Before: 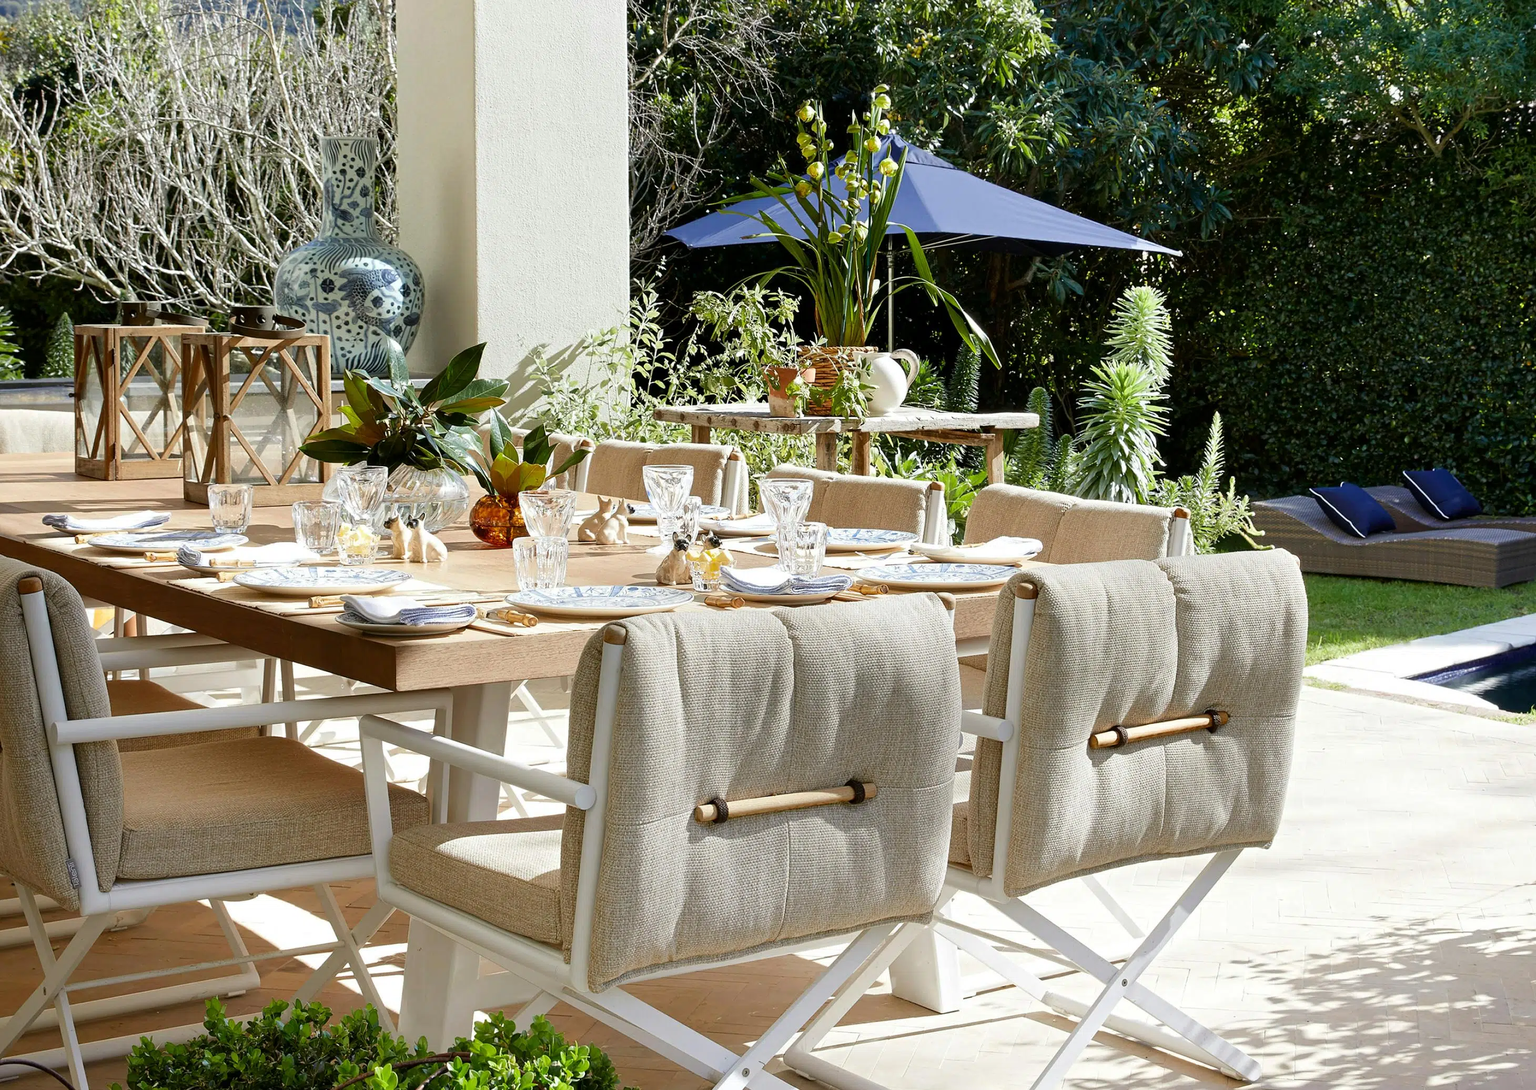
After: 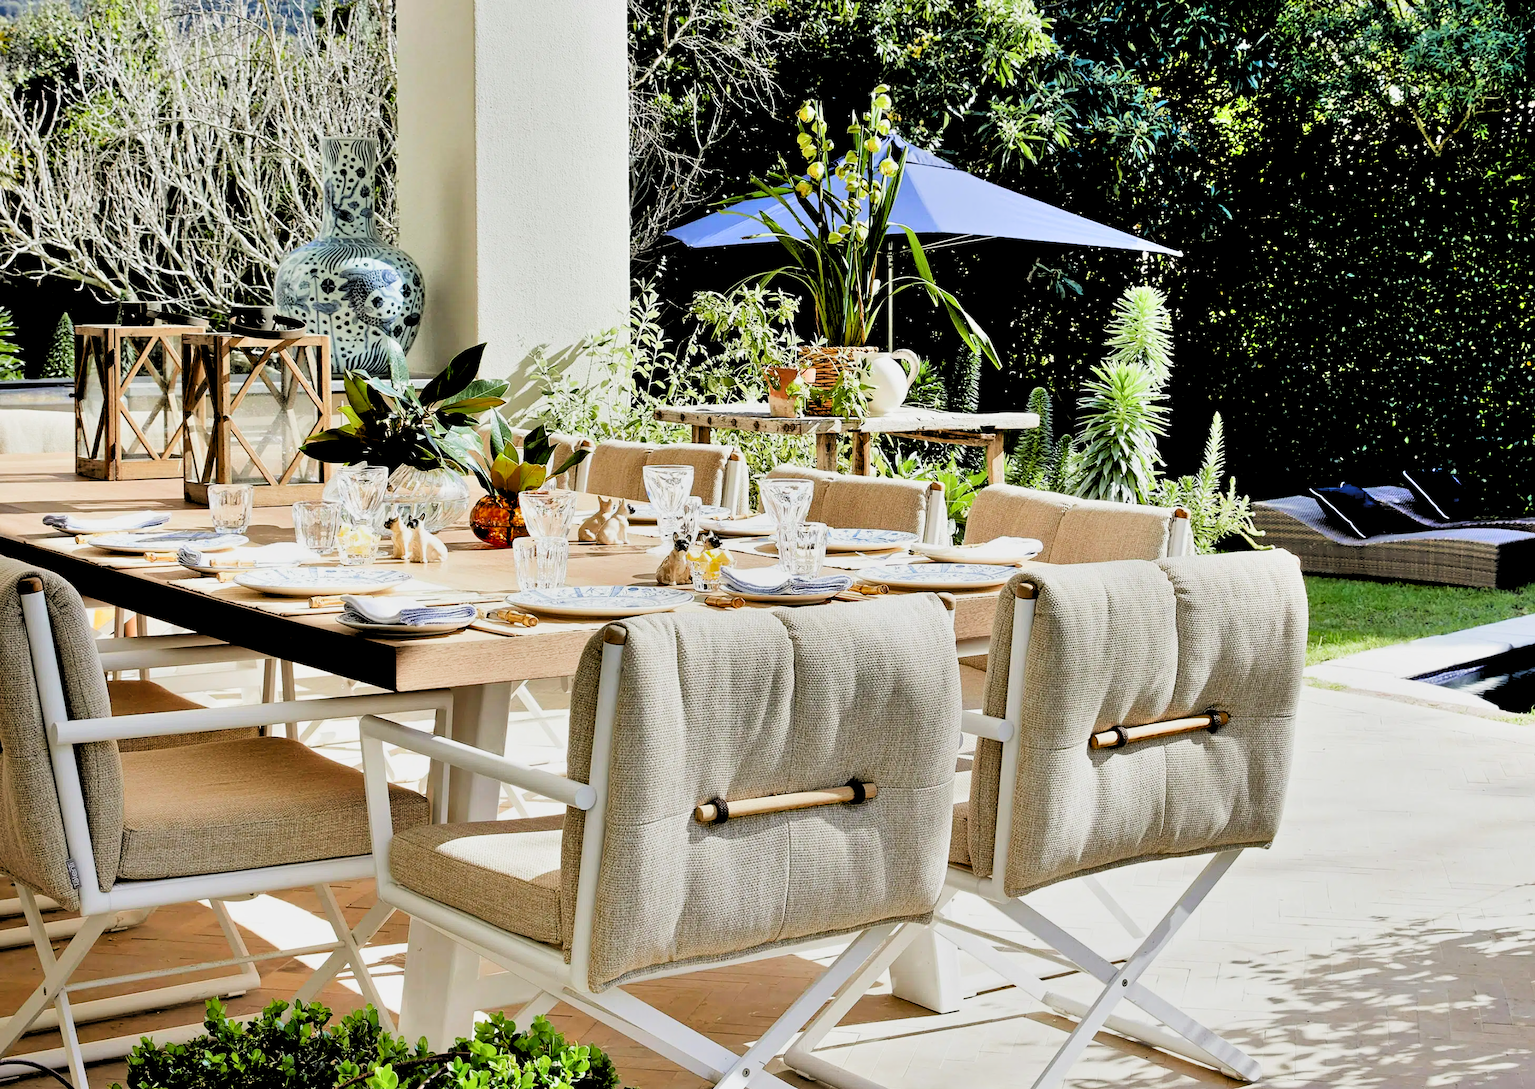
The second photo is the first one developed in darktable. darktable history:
filmic rgb: black relative exposure -5 EV, hardness 2.88, contrast 1.4, highlights saturation mix -30%
shadows and highlights: shadows 60, highlights -60.23, soften with gaussian
sharpen: radius 5.325, amount 0.312, threshold 26.433
levels: levels [0.093, 0.434, 0.988]
